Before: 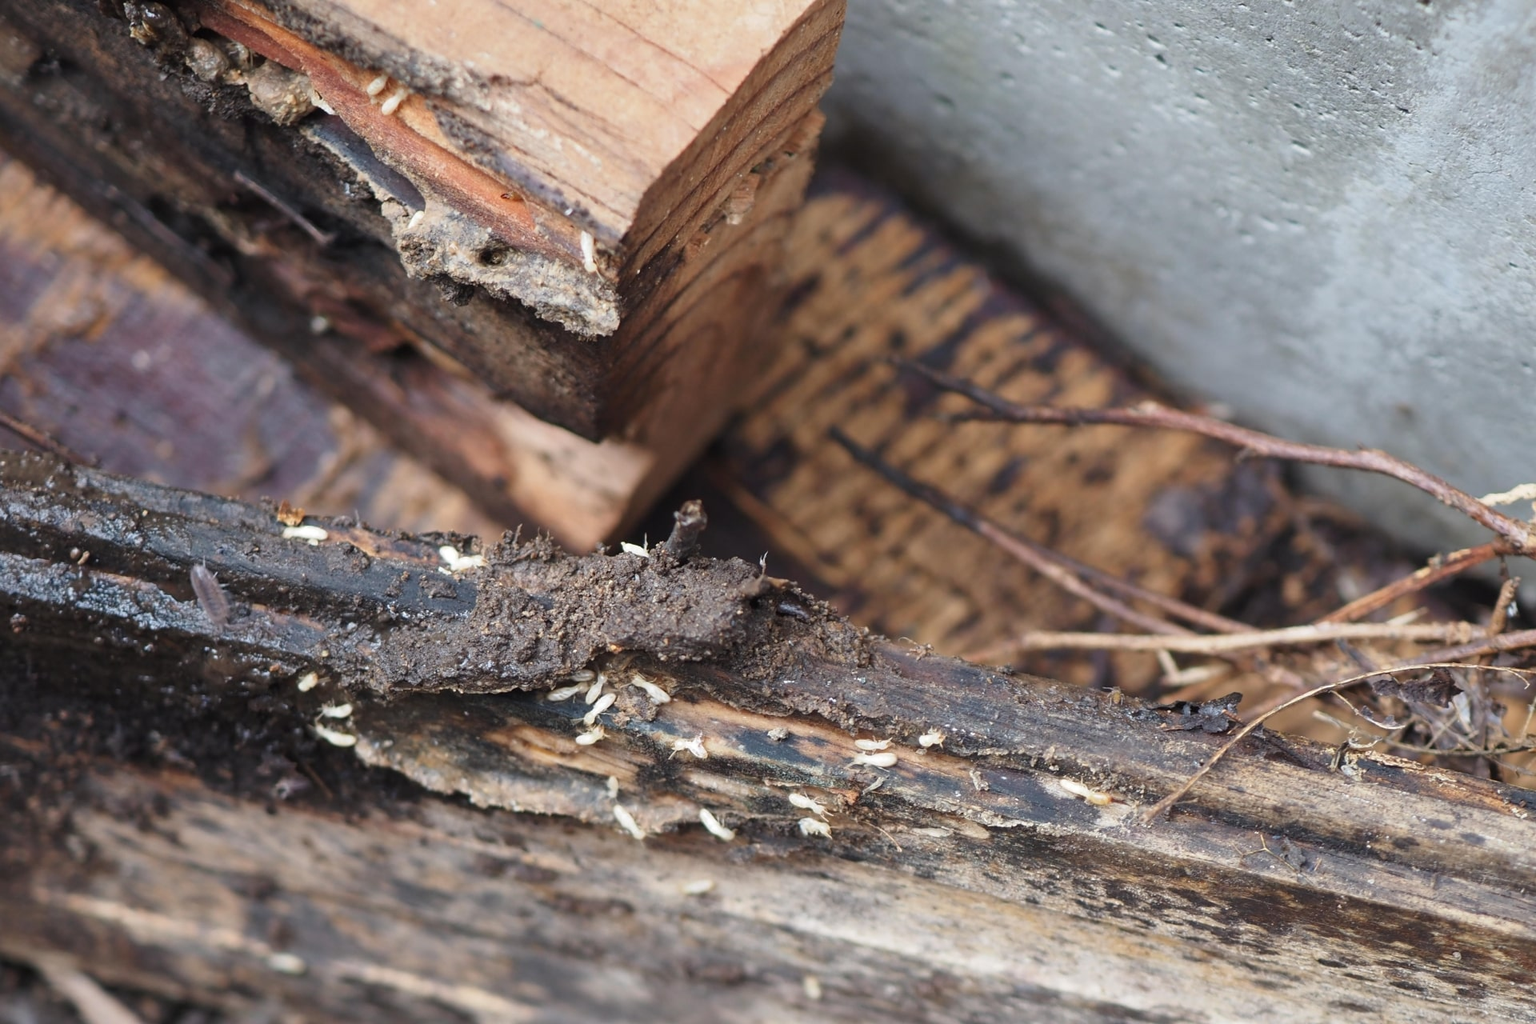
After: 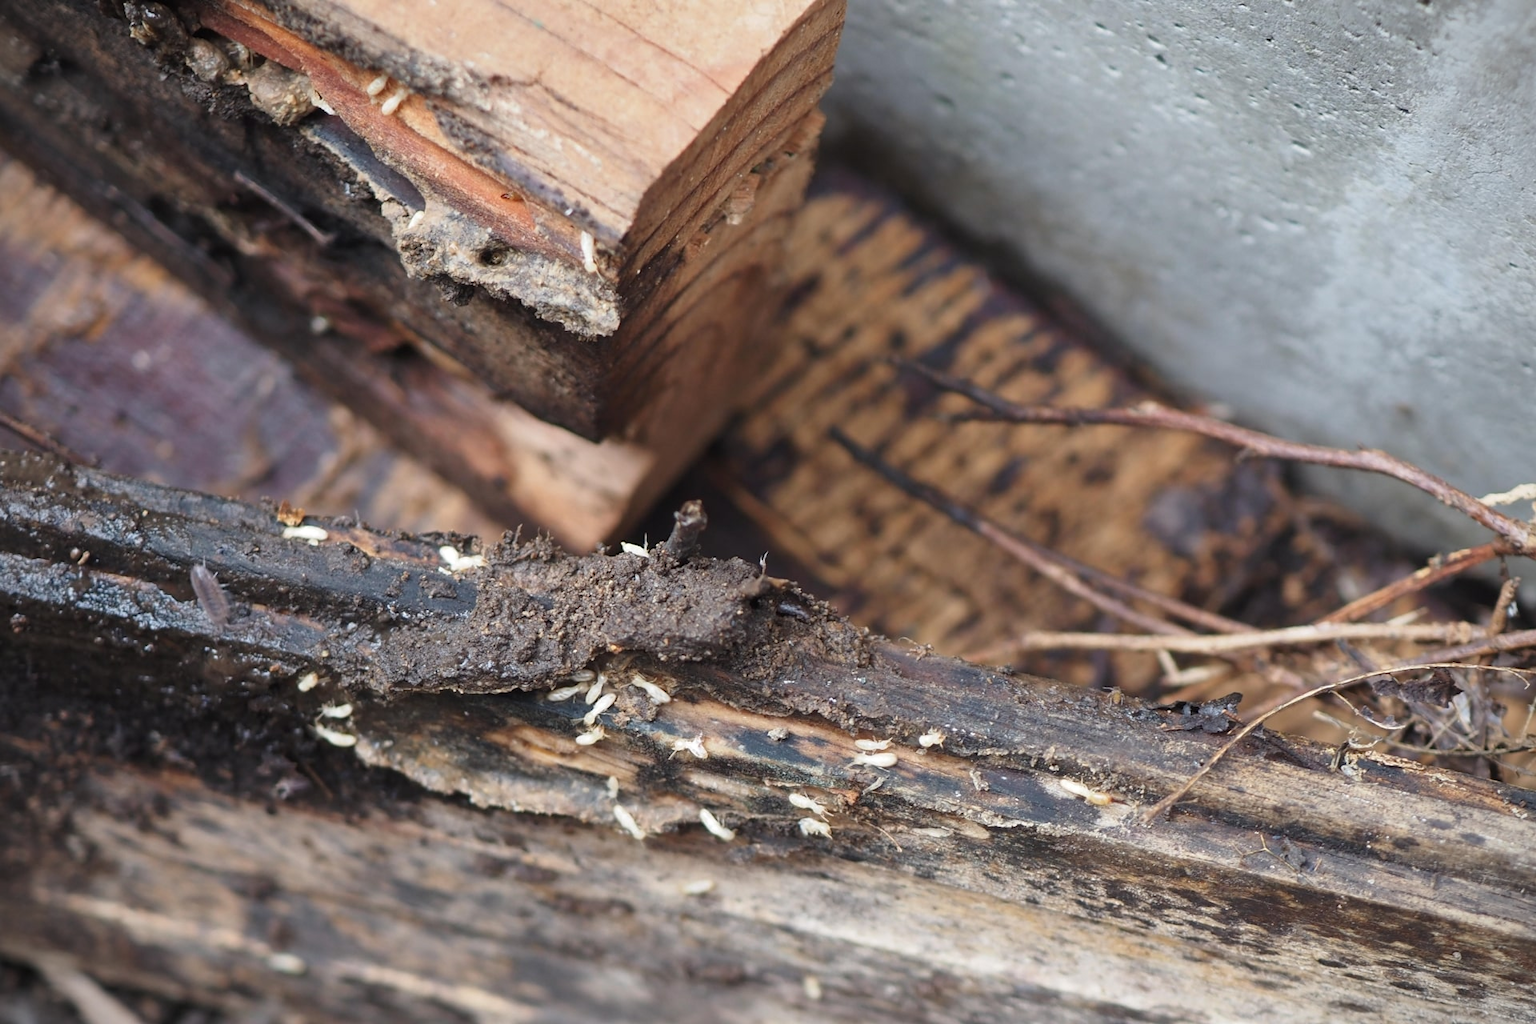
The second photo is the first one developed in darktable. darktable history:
tone equalizer: on, module defaults
vignetting: fall-off start 91.19%
